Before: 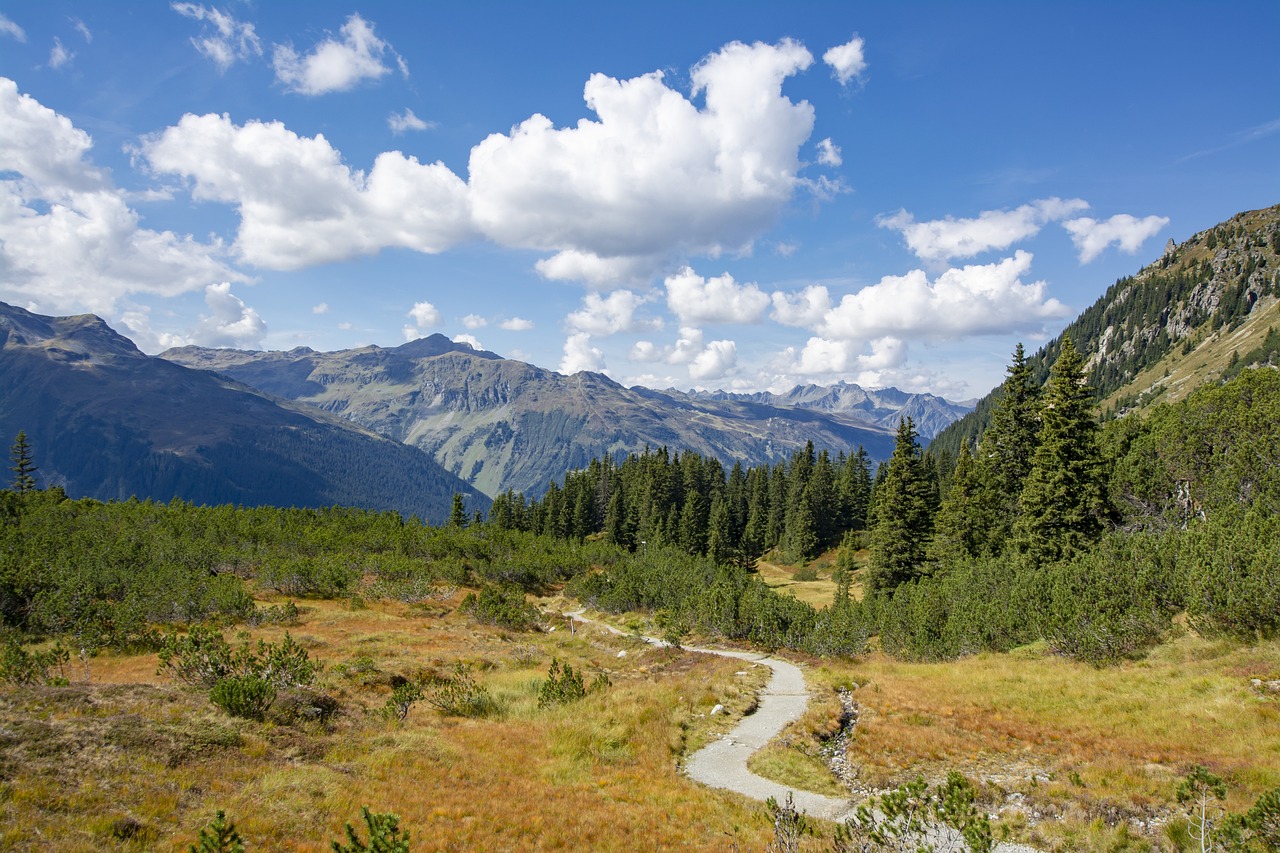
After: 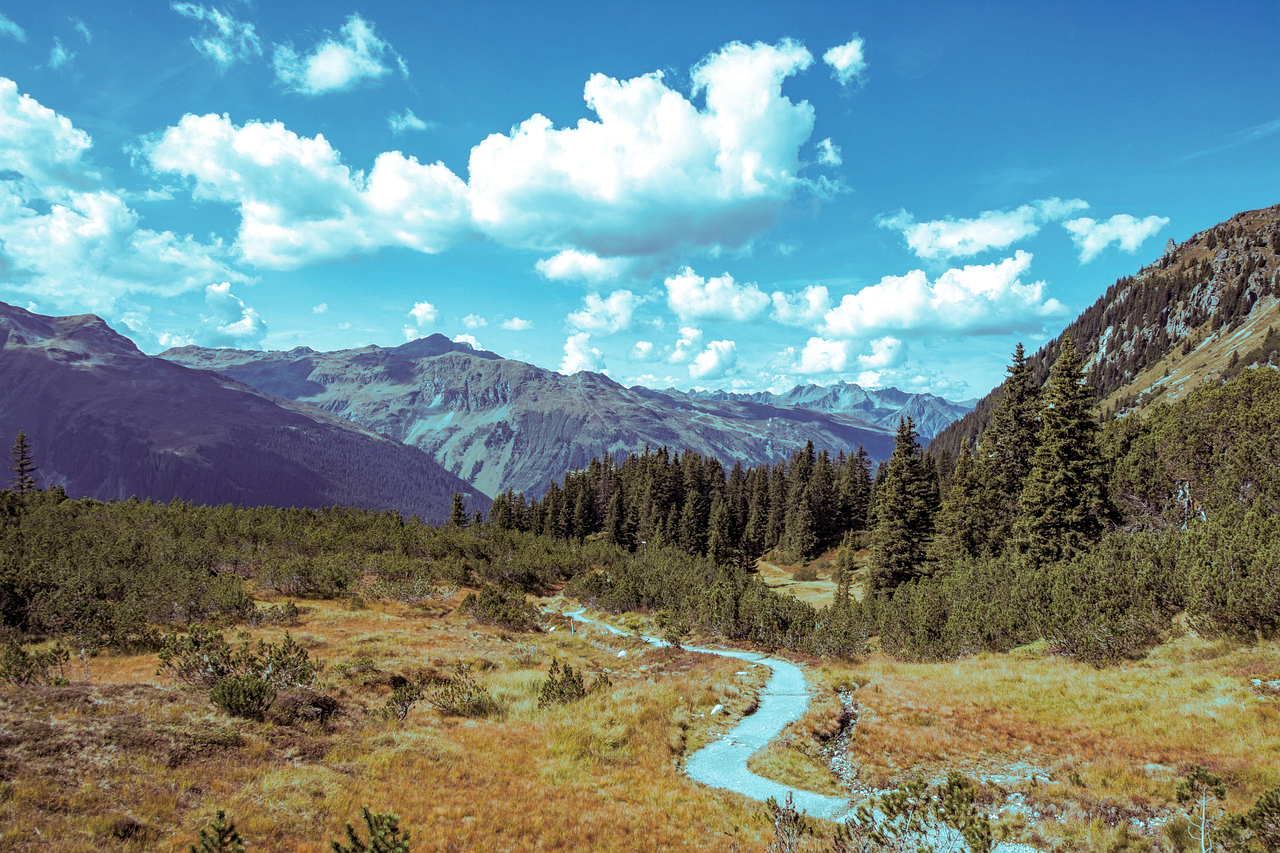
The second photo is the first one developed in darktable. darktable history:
local contrast: on, module defaults
split-toning: shadows › hue 327.6°, highlights › hue 198°, highlights › saturation 0.55, balance -21.25, compress 0%
white balance: red 0.988, blue 1.017
base curve: exposure shift 0, preserve colors none
